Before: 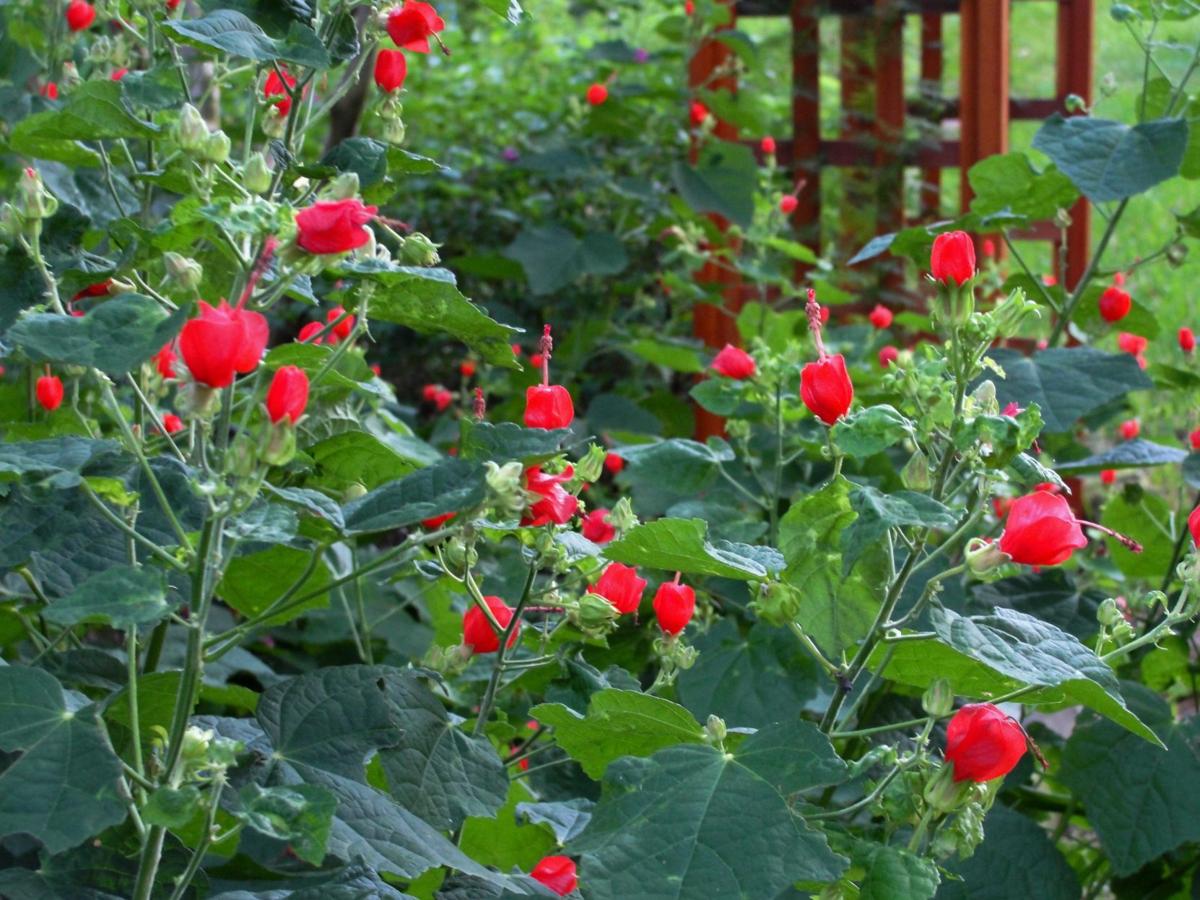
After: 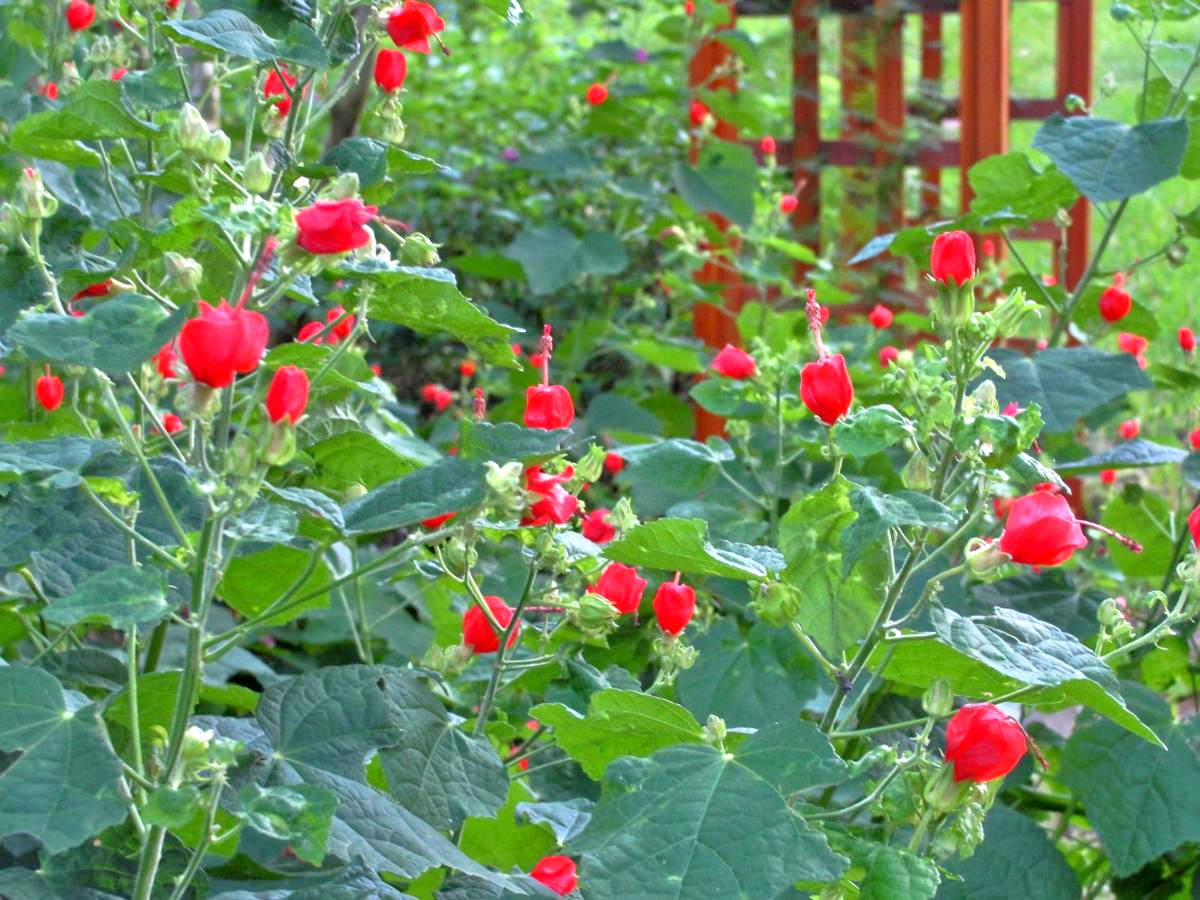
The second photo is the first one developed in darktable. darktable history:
exposure: black level correction 0.001, exposure 0.499 EV, compensate exposure bias true, compensate highlight preservation false
tone equalizer: -7 EV 0.147 EV, -6 EV 0.606 EV, -5 EV 1.18 EV, -4 EV 1.29 EV, -3 EV 1.18 EV, -2 EV 0.6 EV, -1 EV 0.165 EV
